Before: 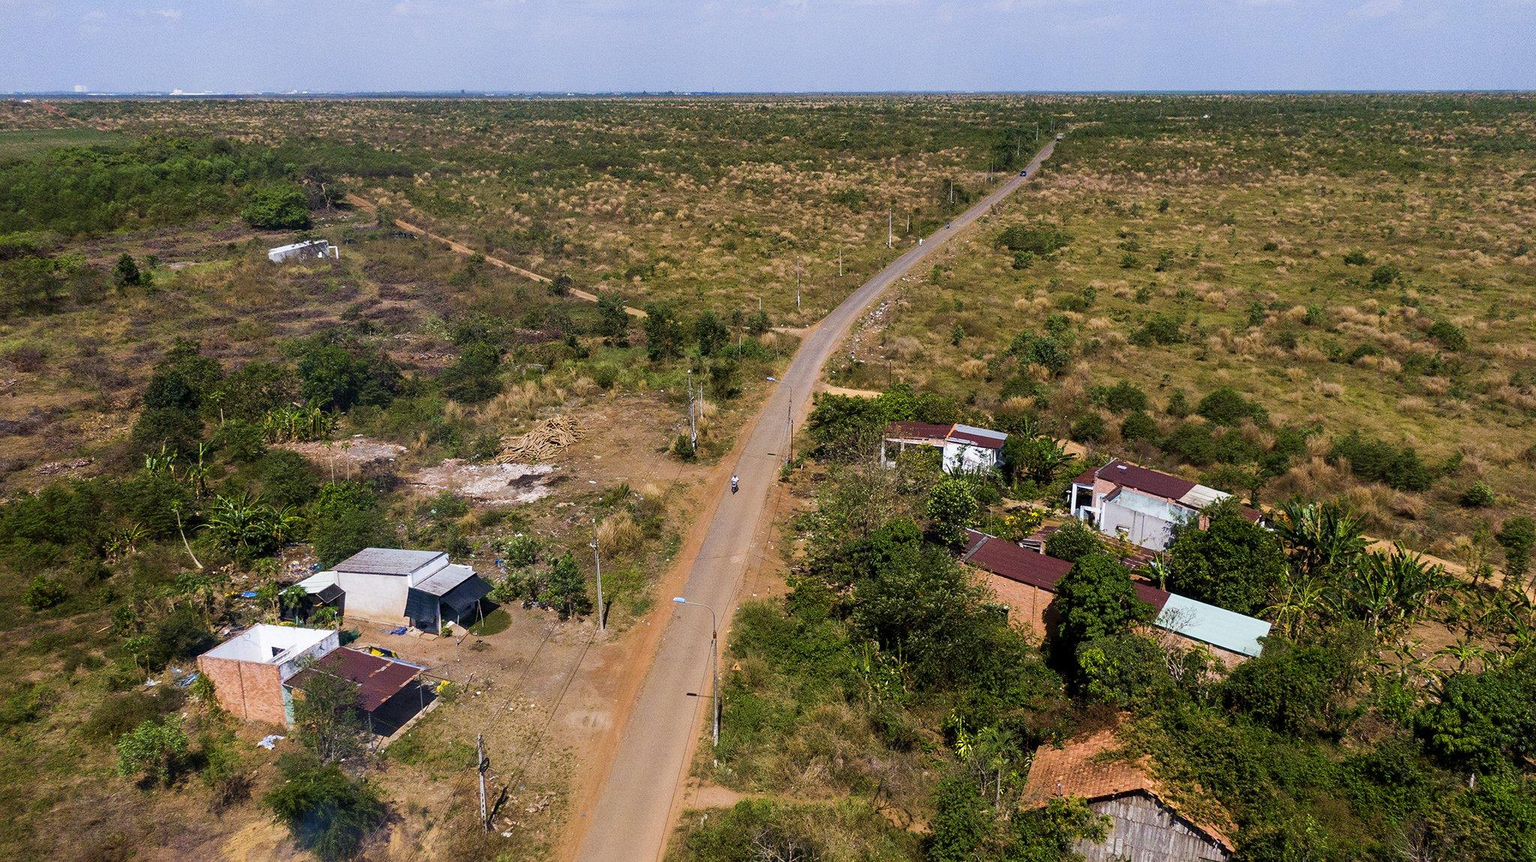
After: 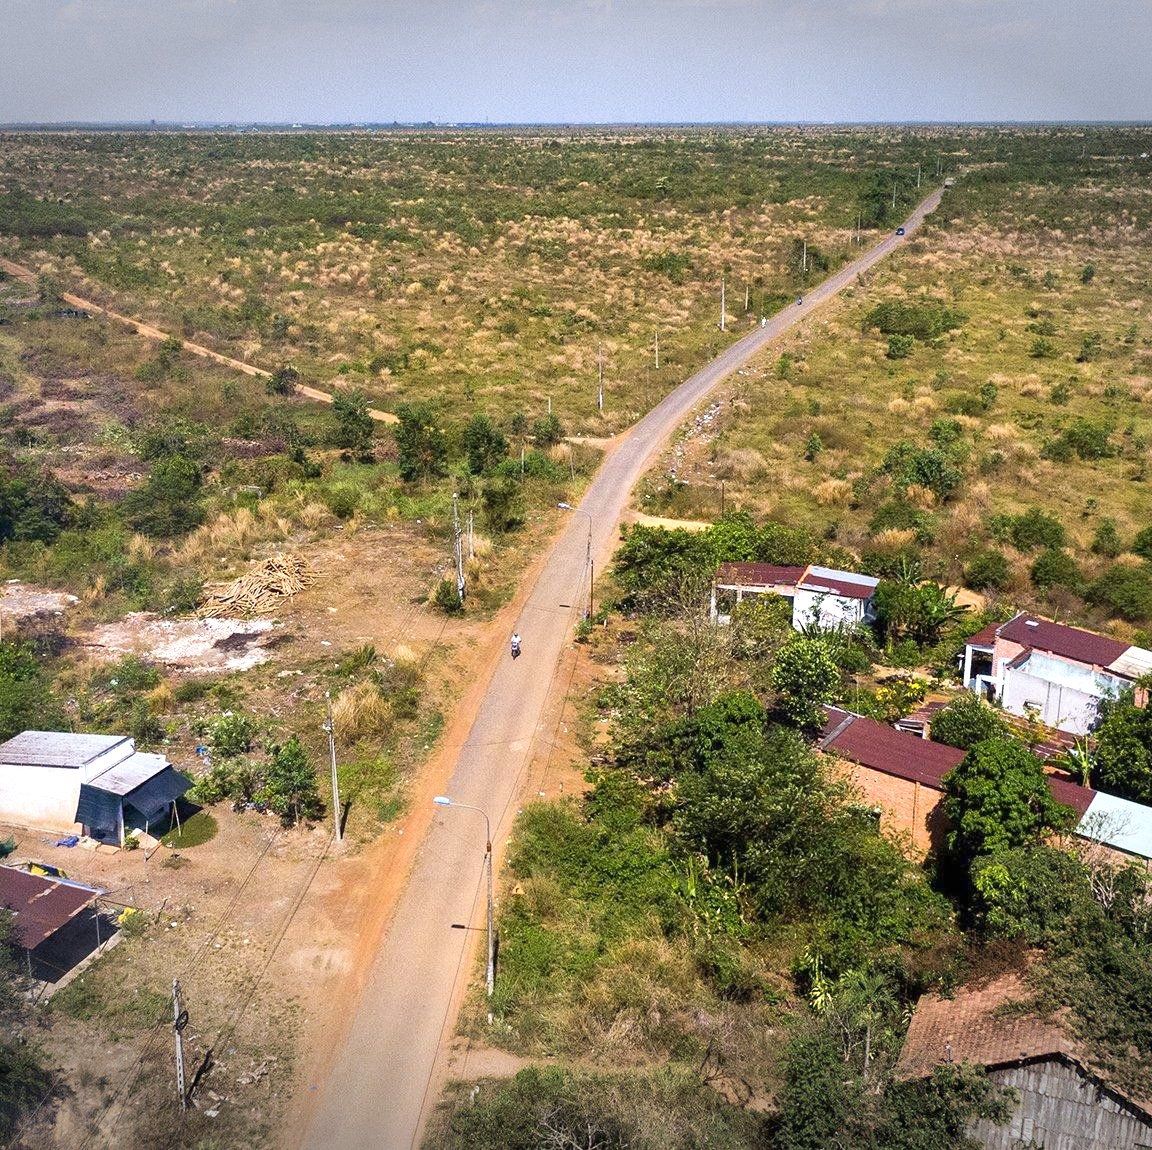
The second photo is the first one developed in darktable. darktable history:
vignetting: fall-off start 100.56%, width/height ratio 1.321
crop and rotate: left 22.689%, right 21.014%
levels: levels [0, 0.478, 1]
exposure: black level correction 0, exposure 0.697 EV, compensate highlight preservation false
